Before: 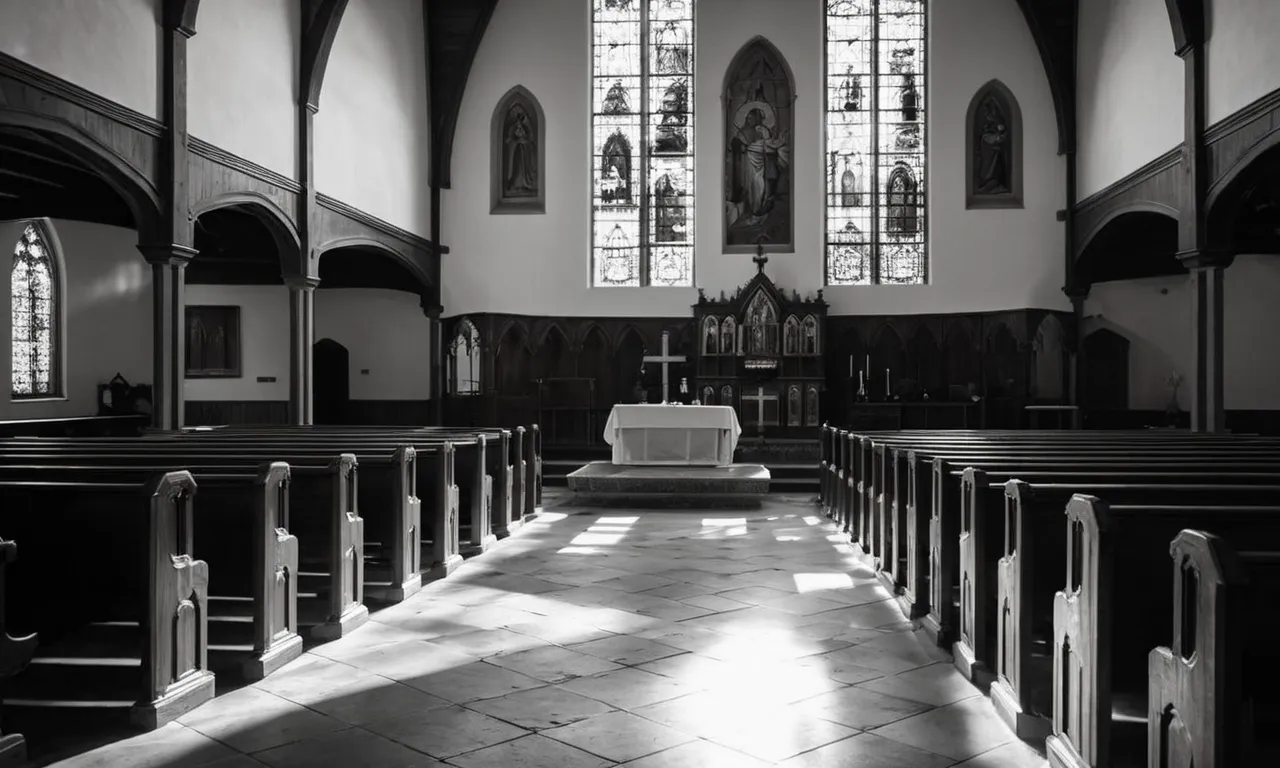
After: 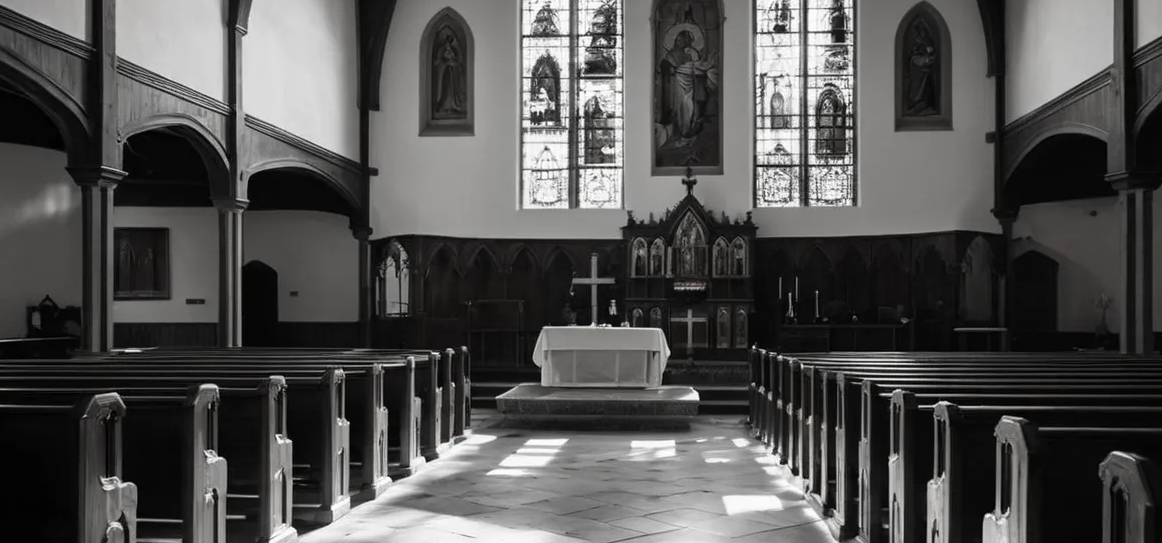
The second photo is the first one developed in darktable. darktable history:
crop: left 5.599%, top 10.253%, right 3.608%, bottom 19.042%
